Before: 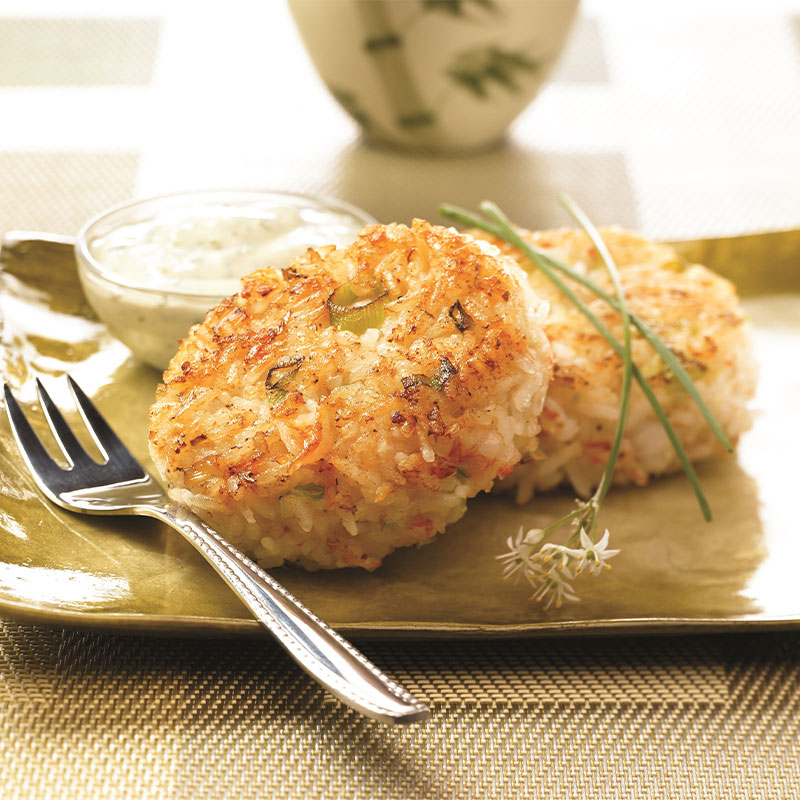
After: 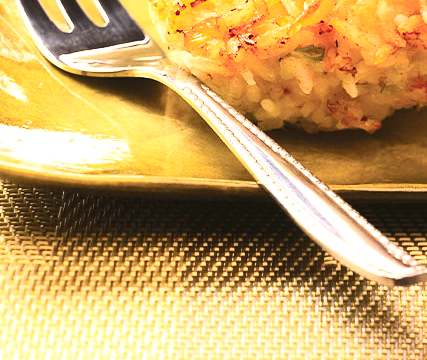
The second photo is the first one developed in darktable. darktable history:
exposure: exposure 0.6 EV, compensate highlight preservation false
color correction: highlights a* 7.34, highlights b* 4.37
shadows and highlights: shadows 25, highlights -25
crop and rotate: top 54.778%, right 46.61%, bottom 0.159%
contrast brightness saturation: contrast 0.4, brightness 0.1, saturation 0.21
